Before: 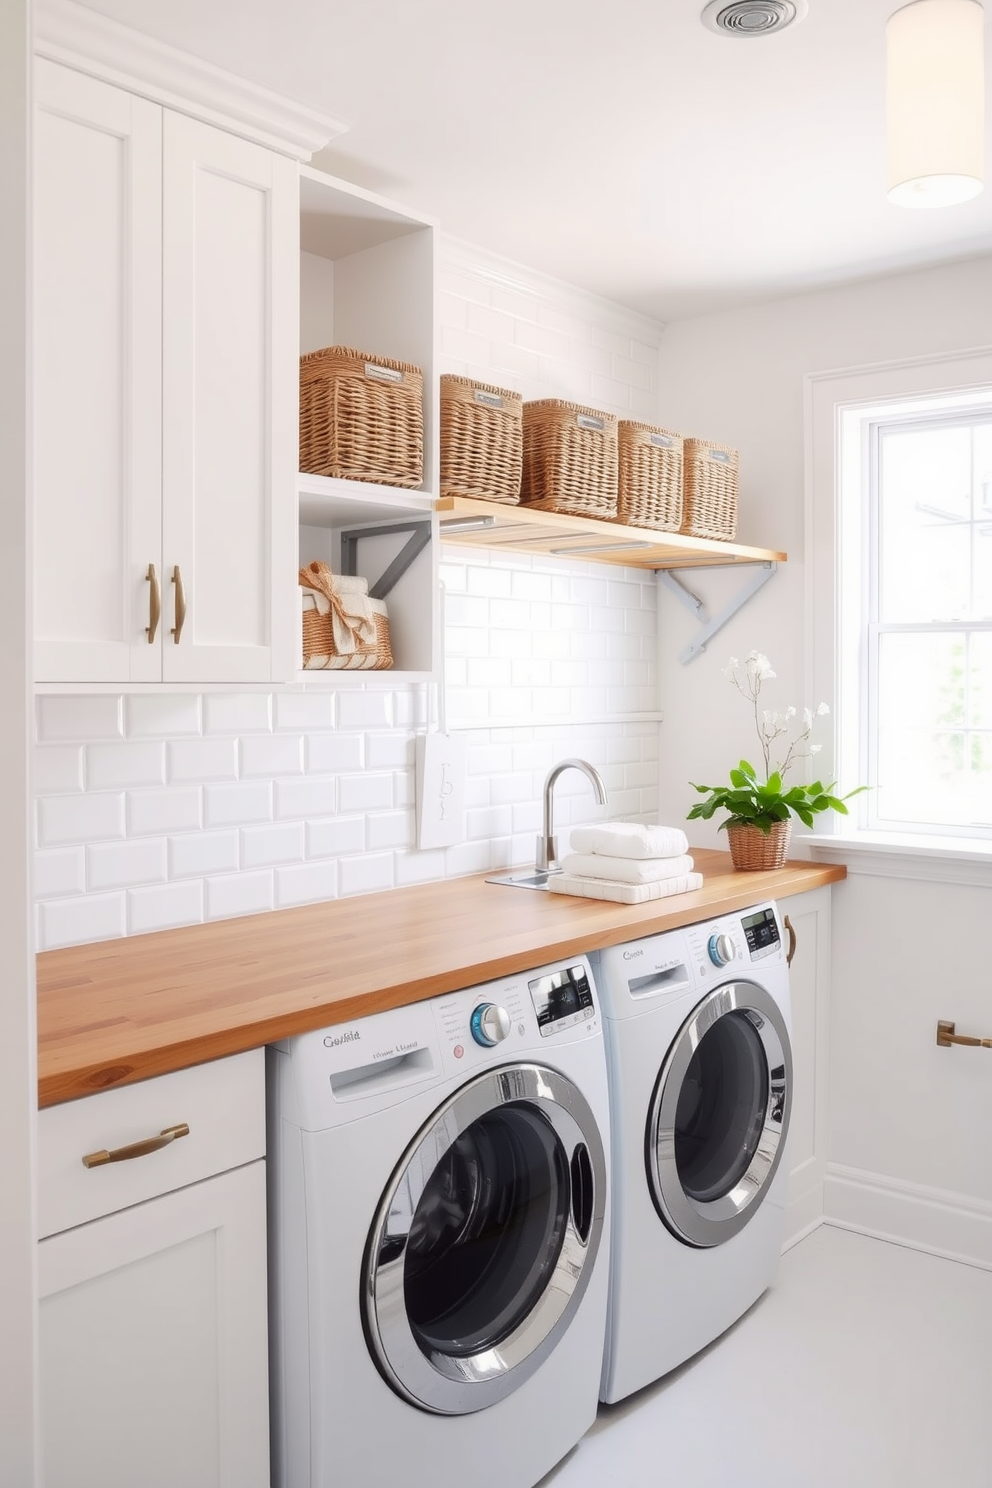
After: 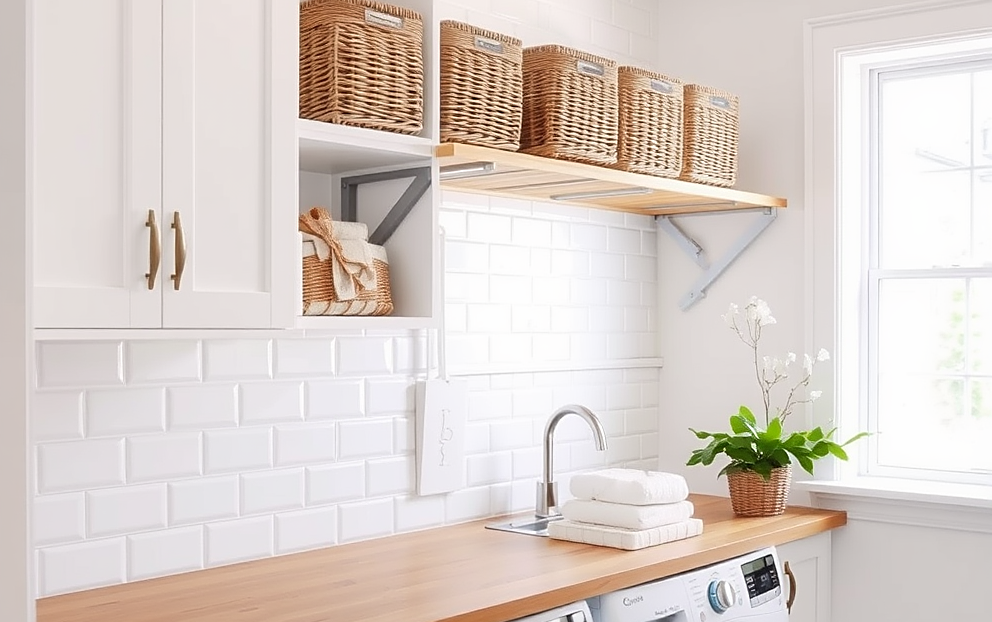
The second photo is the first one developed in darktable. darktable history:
crop and rotate: top 23.84%, bottom 34.294%
sharpen: on, module defaults
